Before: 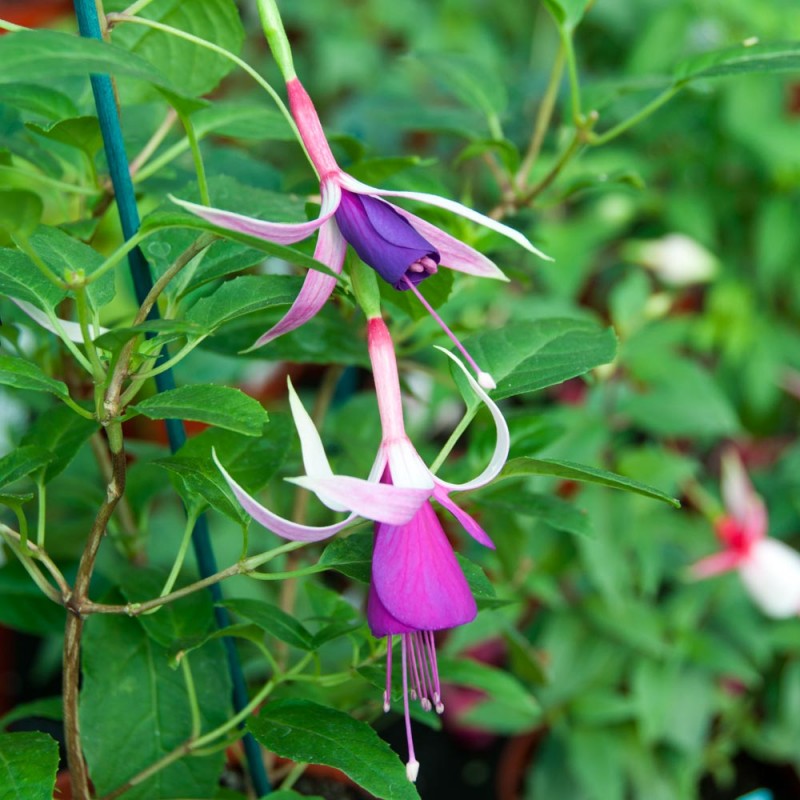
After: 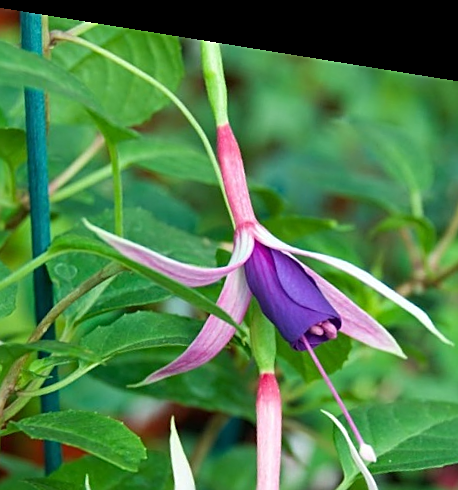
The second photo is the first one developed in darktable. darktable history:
sharpen: on, module defaults
rotate and perspective: rotation 9.12°, automatic cropping off
crop: left 19.556%, right 30.401%, bottom 46.458%
